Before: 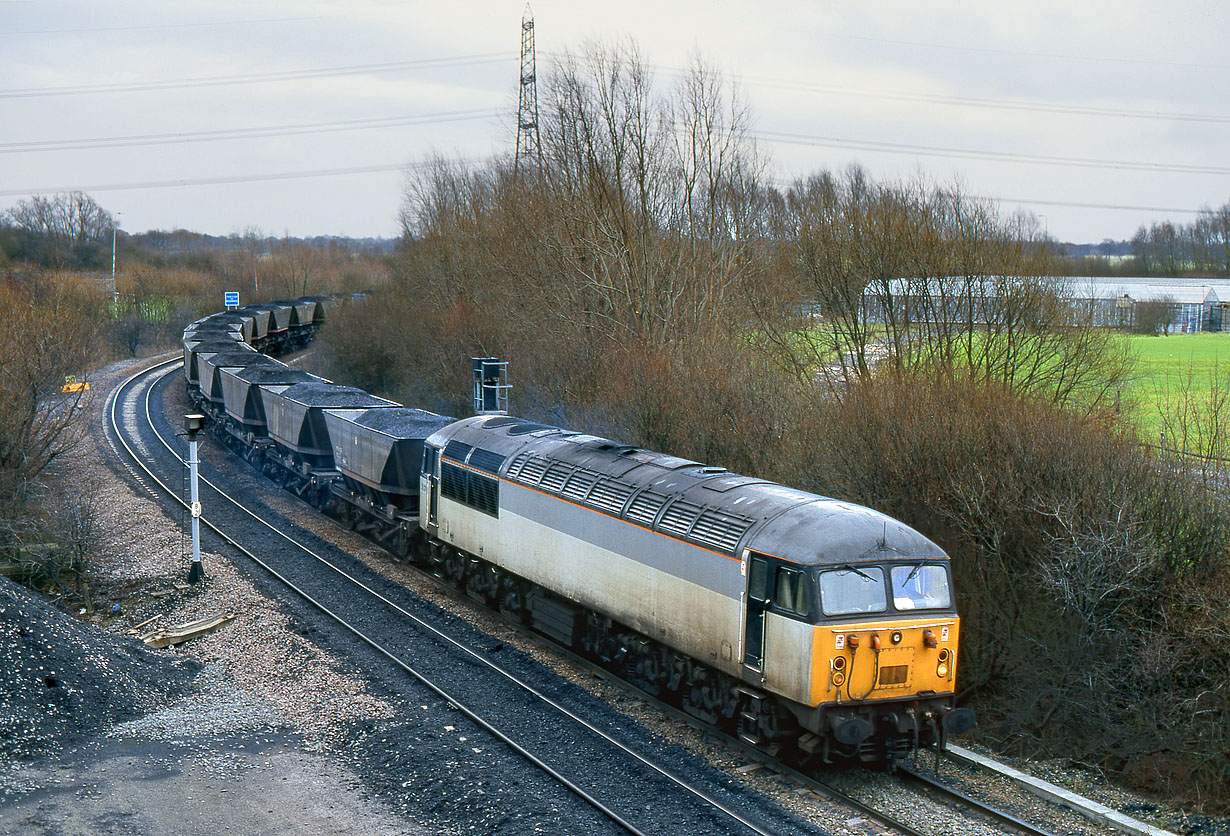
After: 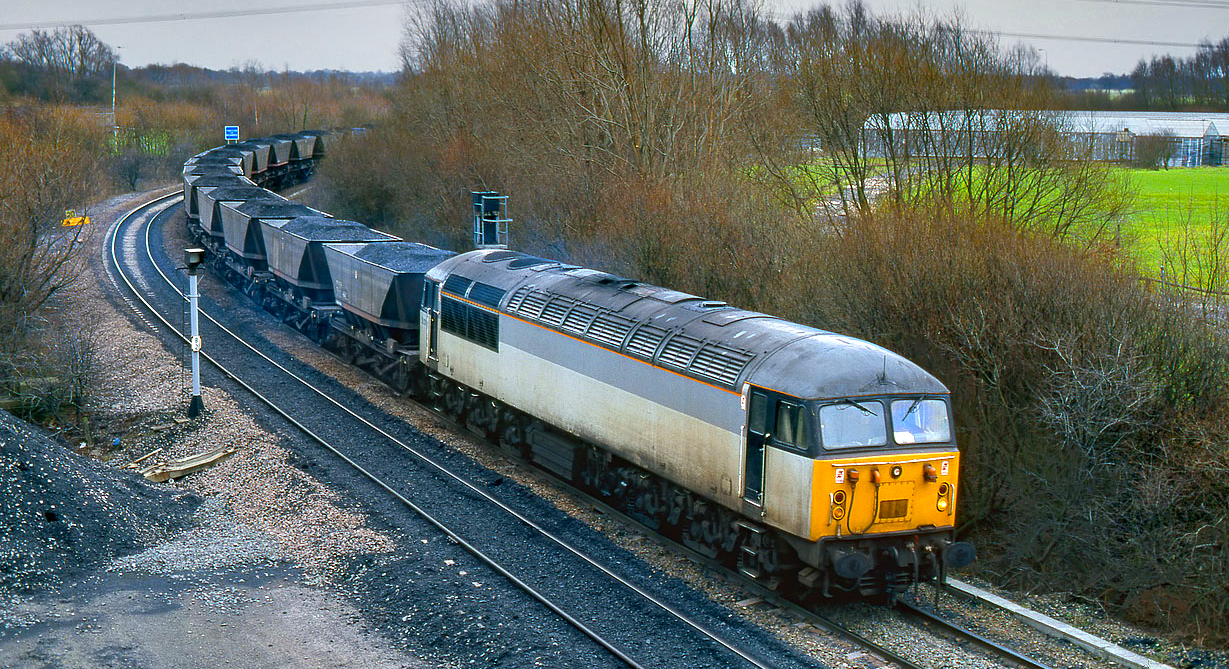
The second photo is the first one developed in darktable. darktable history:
crop and rotate: top 19.931%
shadows and highlights: shadows 24.34, highlights -80.06, soften with gaussian
color balance rgb: perceptual saturation grading › global saturation 36.167%, perceptual brilliance grading › global brilliance 2.993%, perceptual brilliance grading › highlights -2.448%, perceptual brilliance grading › shadows 3.474%
